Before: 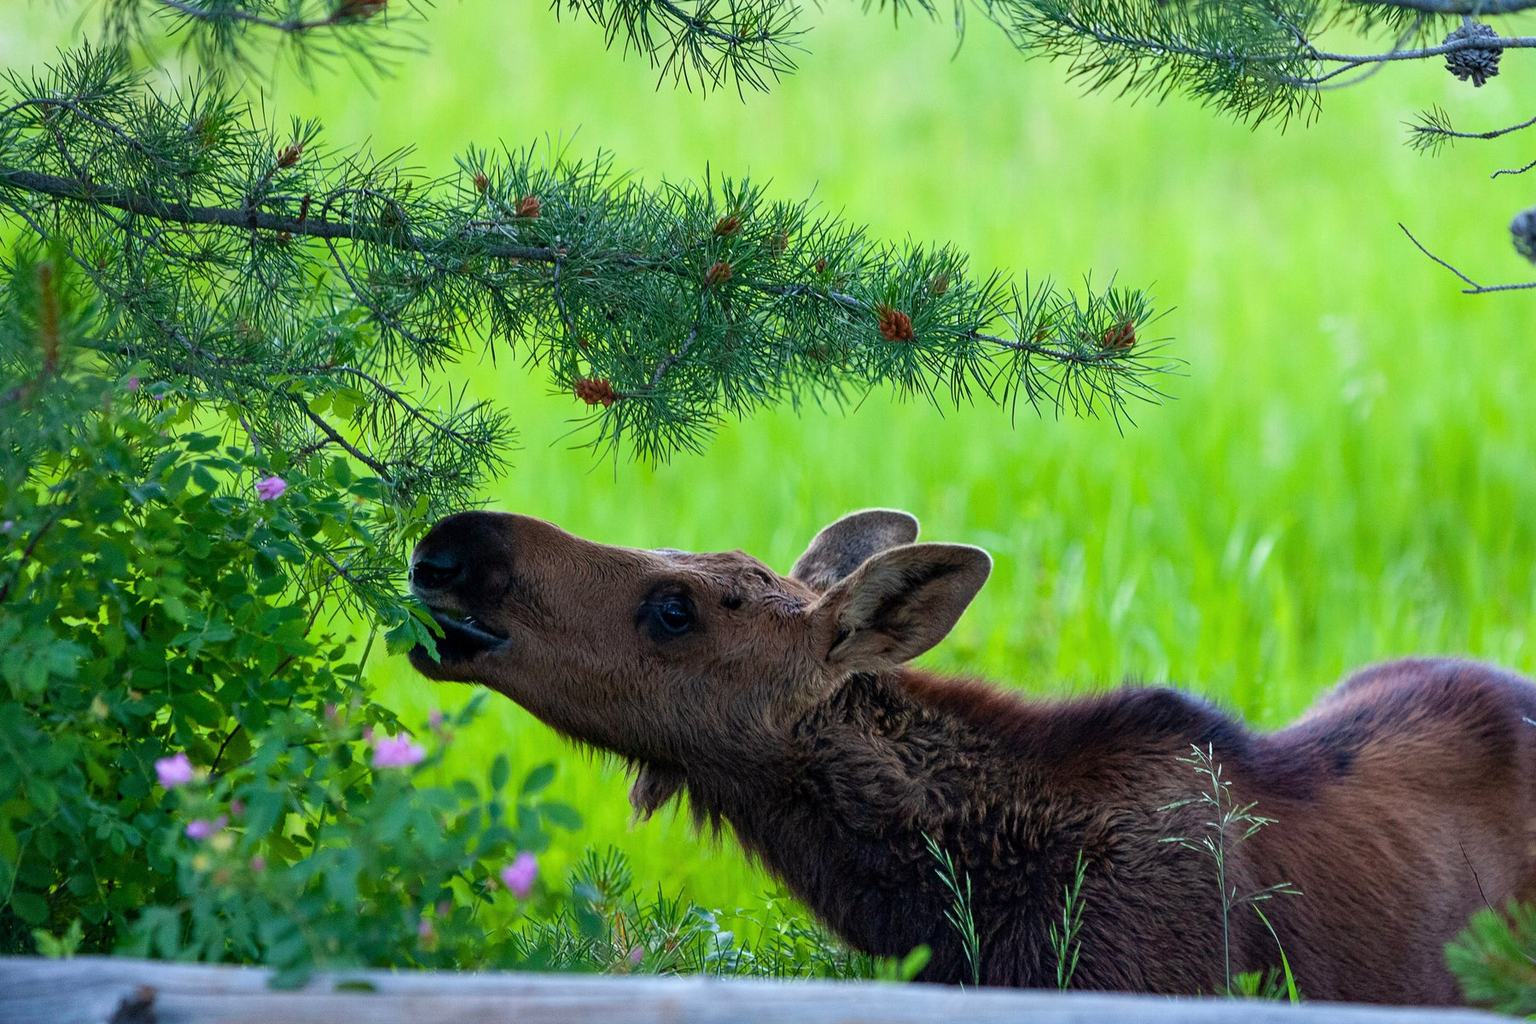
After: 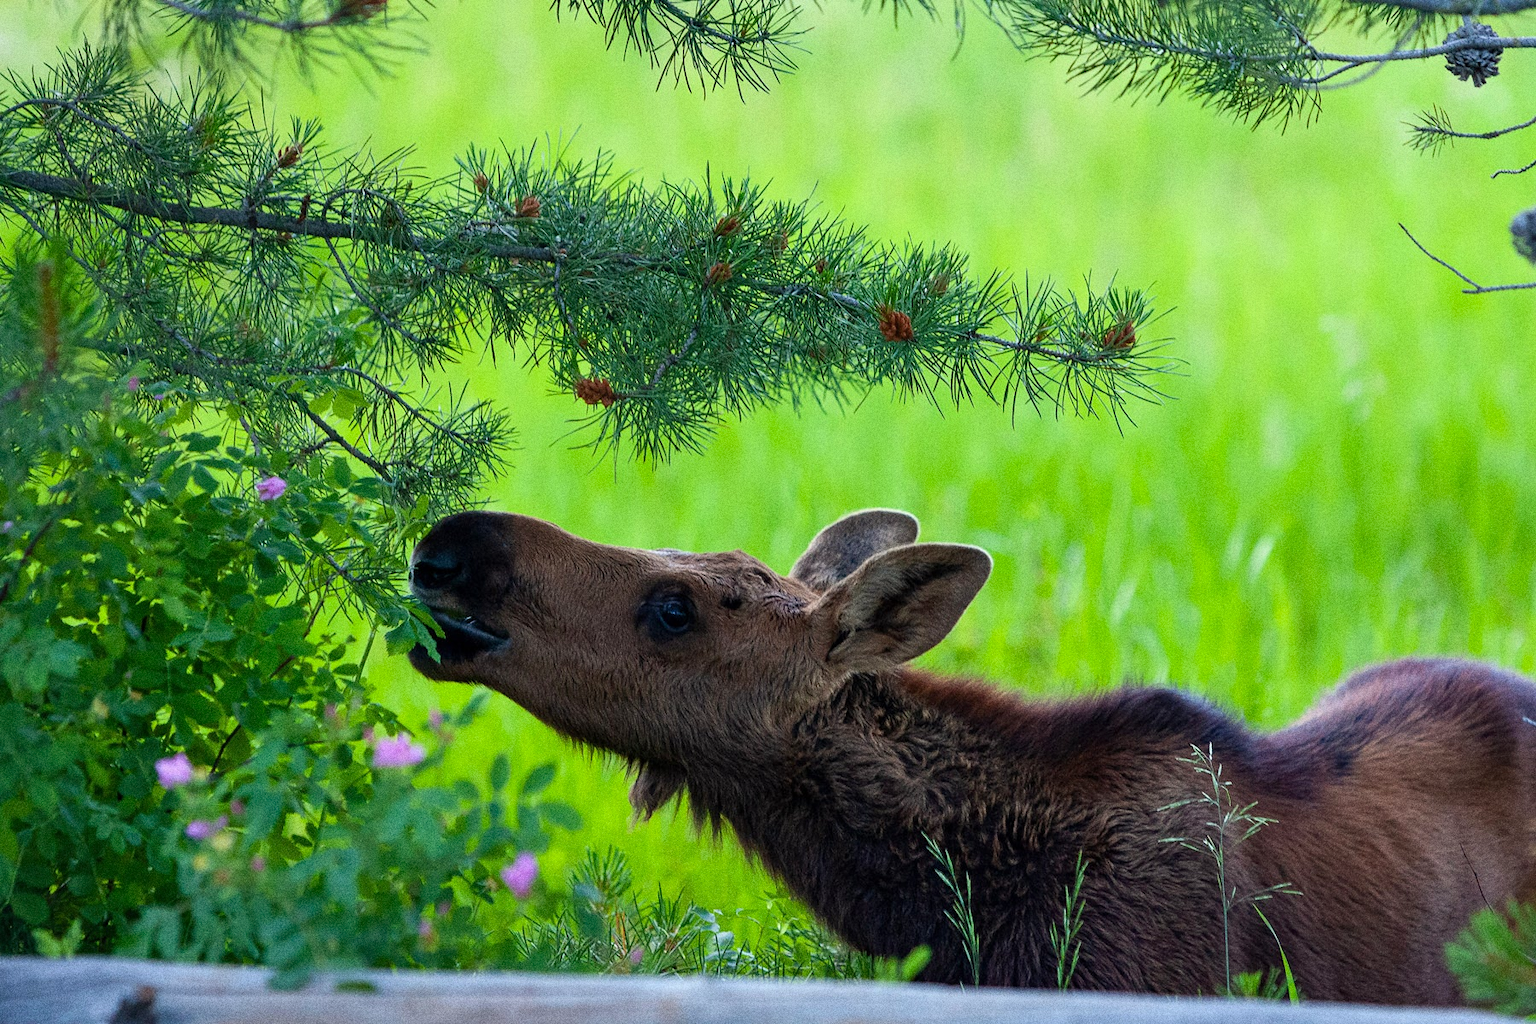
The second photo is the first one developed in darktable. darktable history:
grain: coarseness 0.09 ISO, strength 40%
color correction: highlights b* 3
